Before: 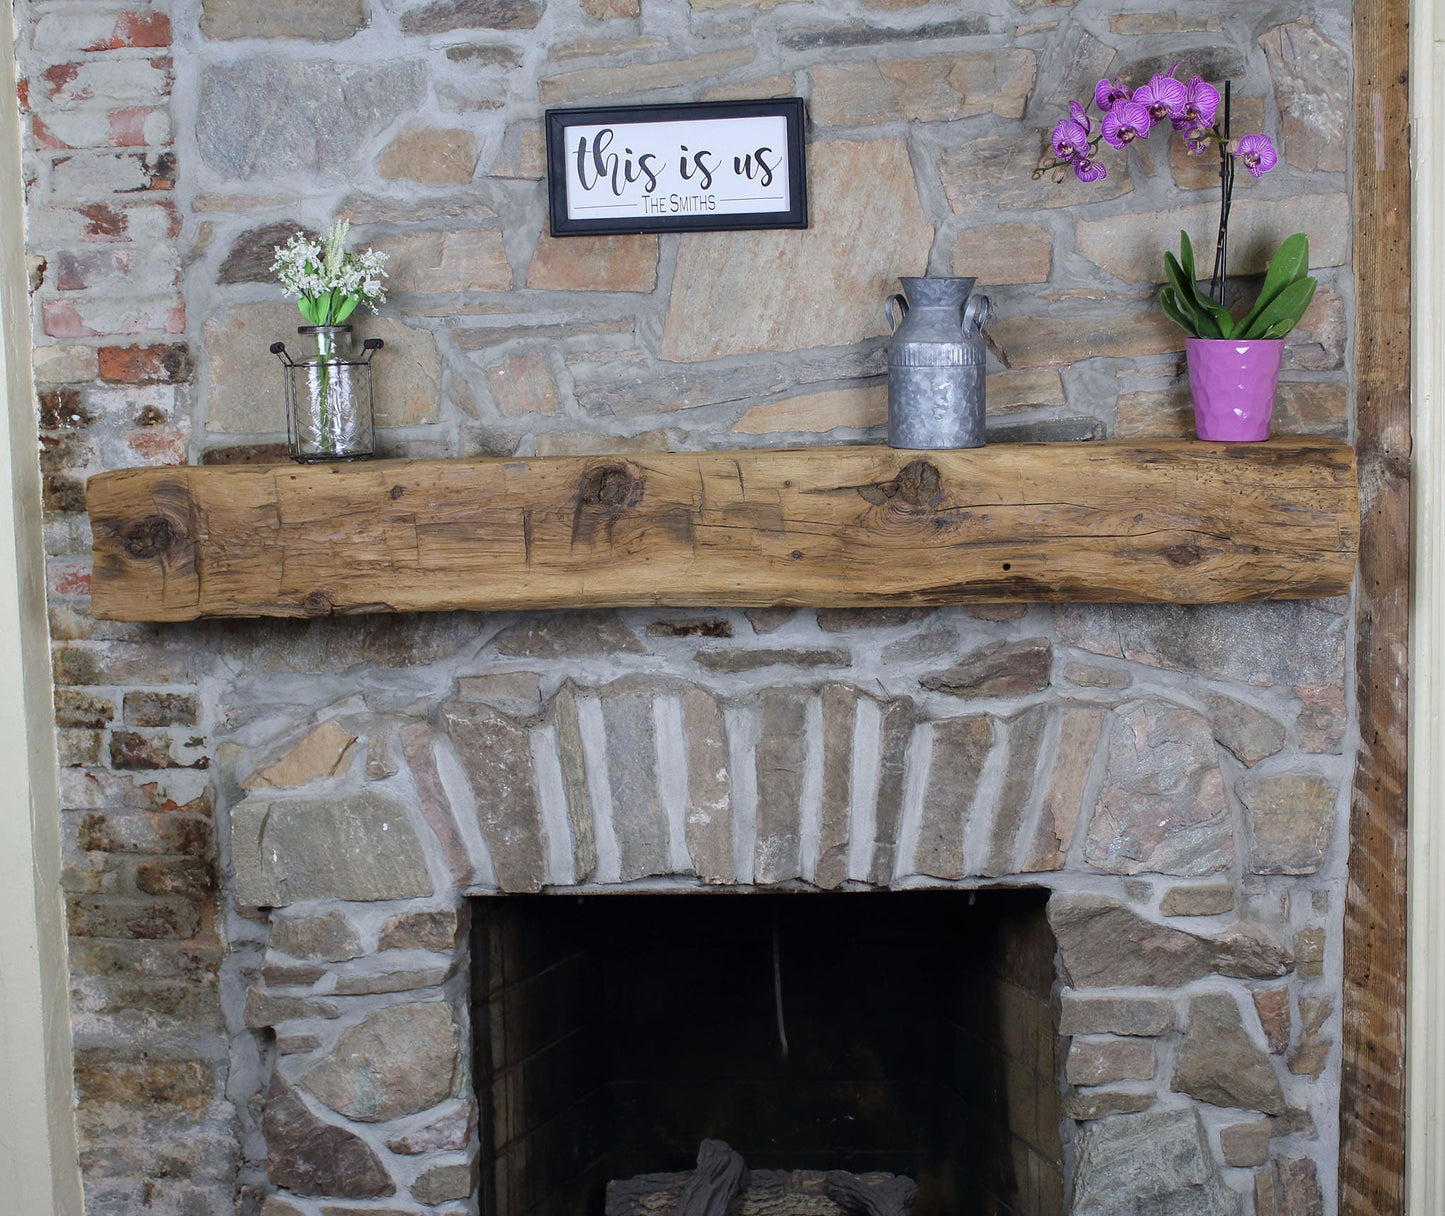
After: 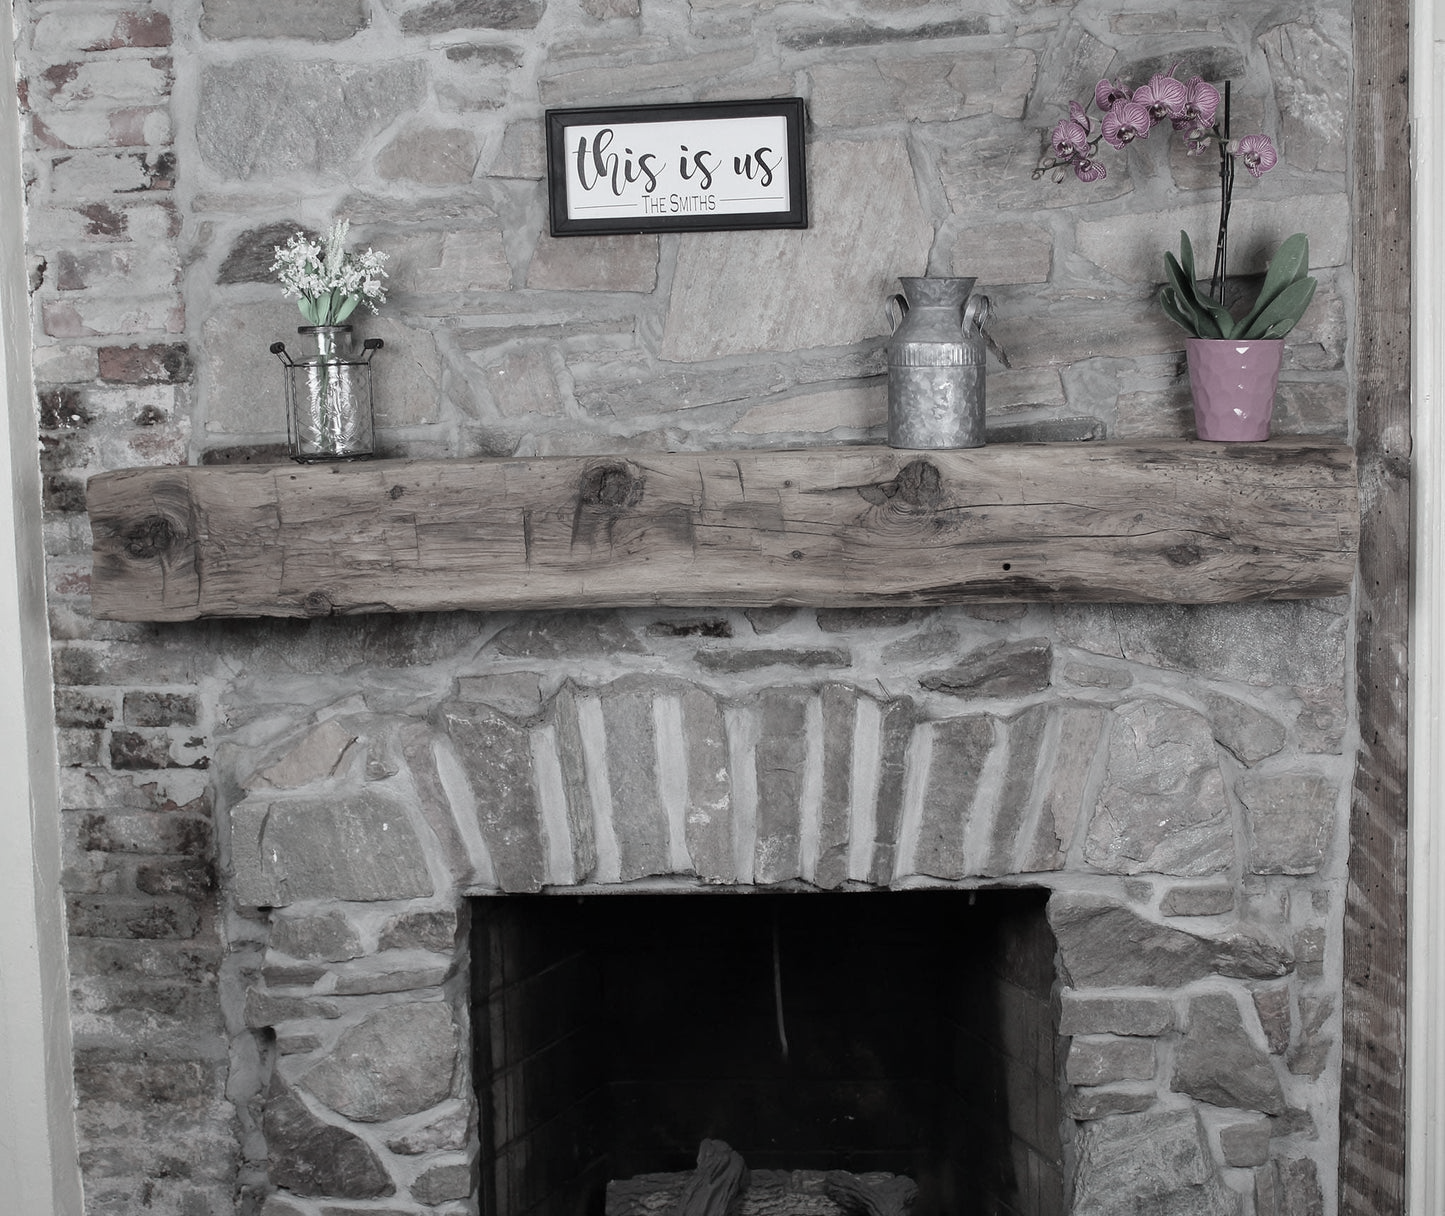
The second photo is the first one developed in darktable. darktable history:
tone equalizer: on, module defaults
color contrast: green-magenta contrast 0.3, blue-yellow contrast 0.15
